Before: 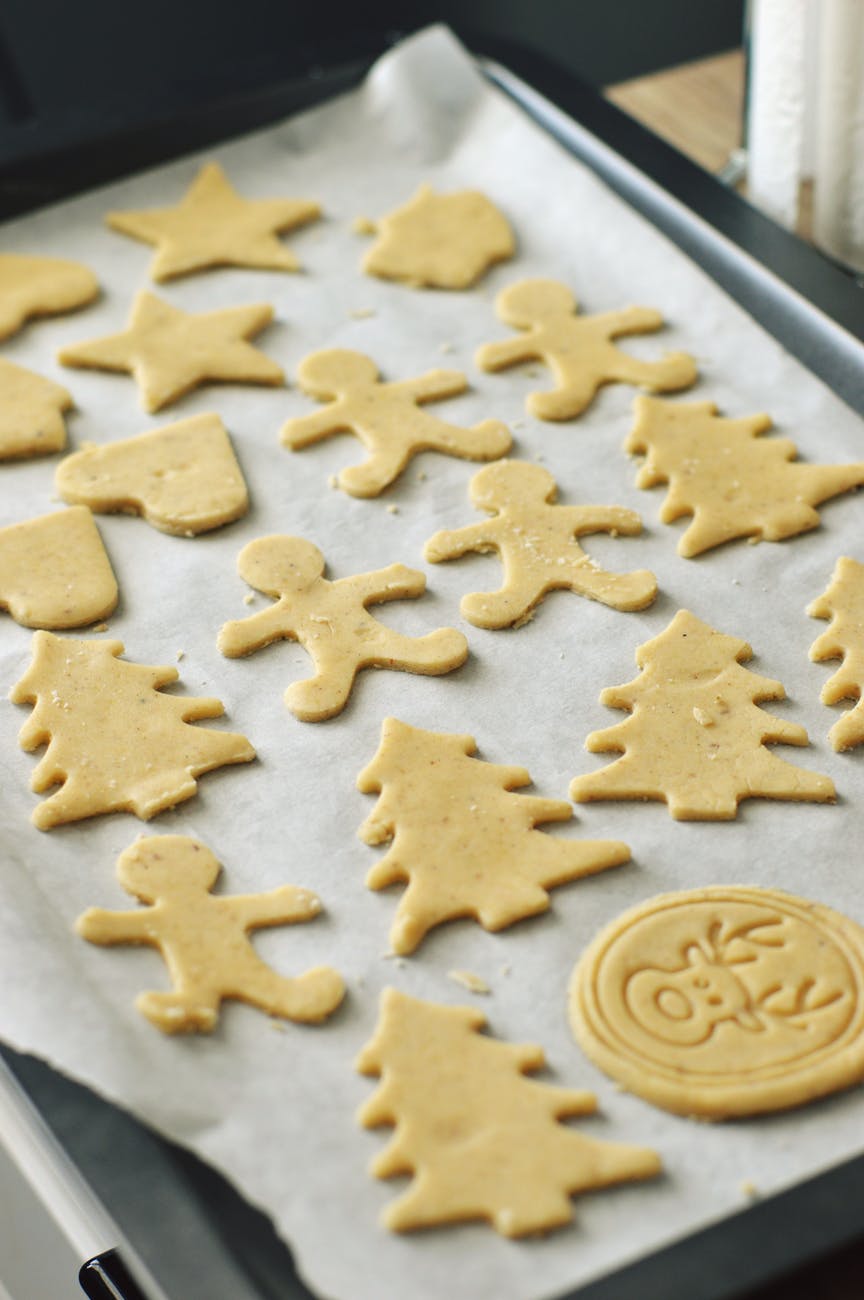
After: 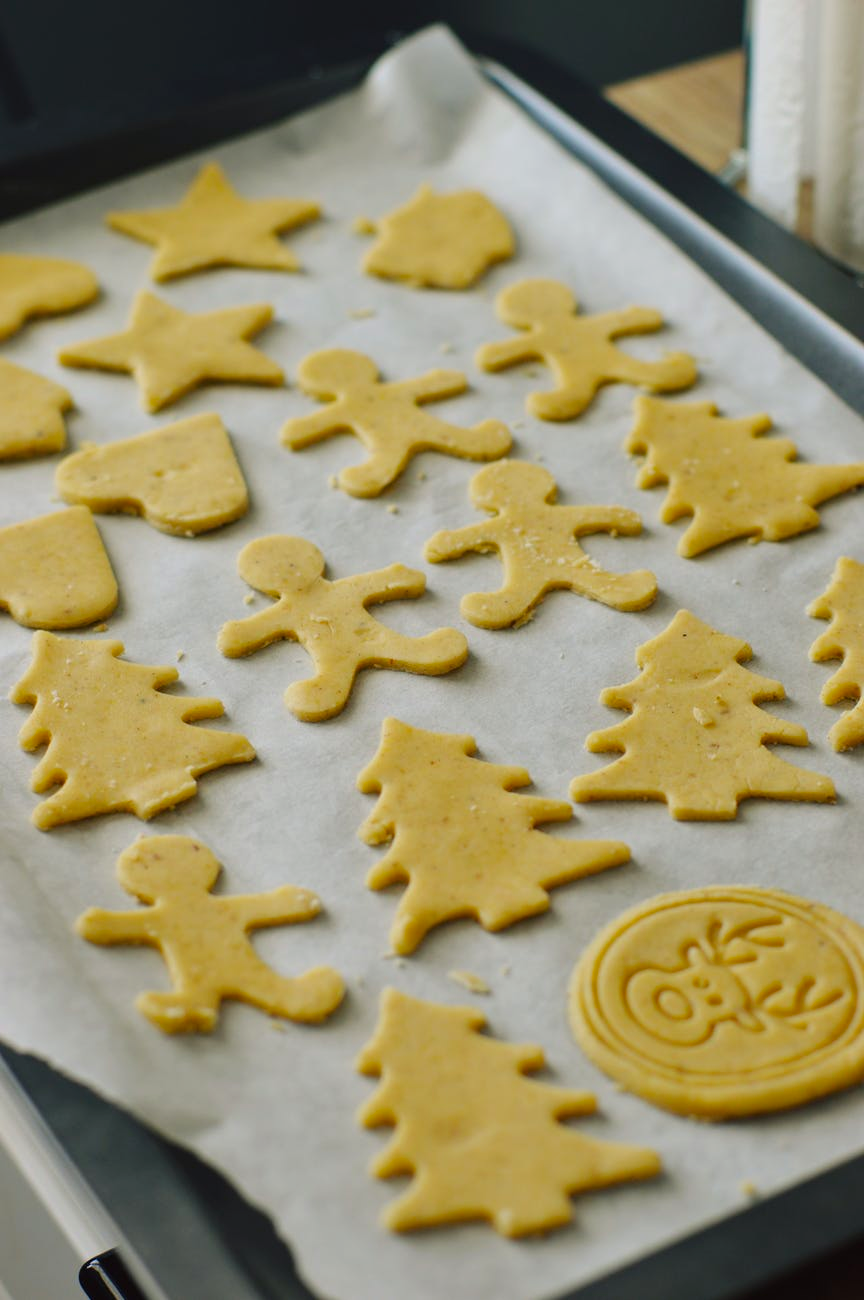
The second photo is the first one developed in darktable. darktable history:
color balance rgb: perceptual saturation grading › global saturation 25%, global vibrance 20%
exposure: exposure -0.462 EV, compensate highlight preservation false
